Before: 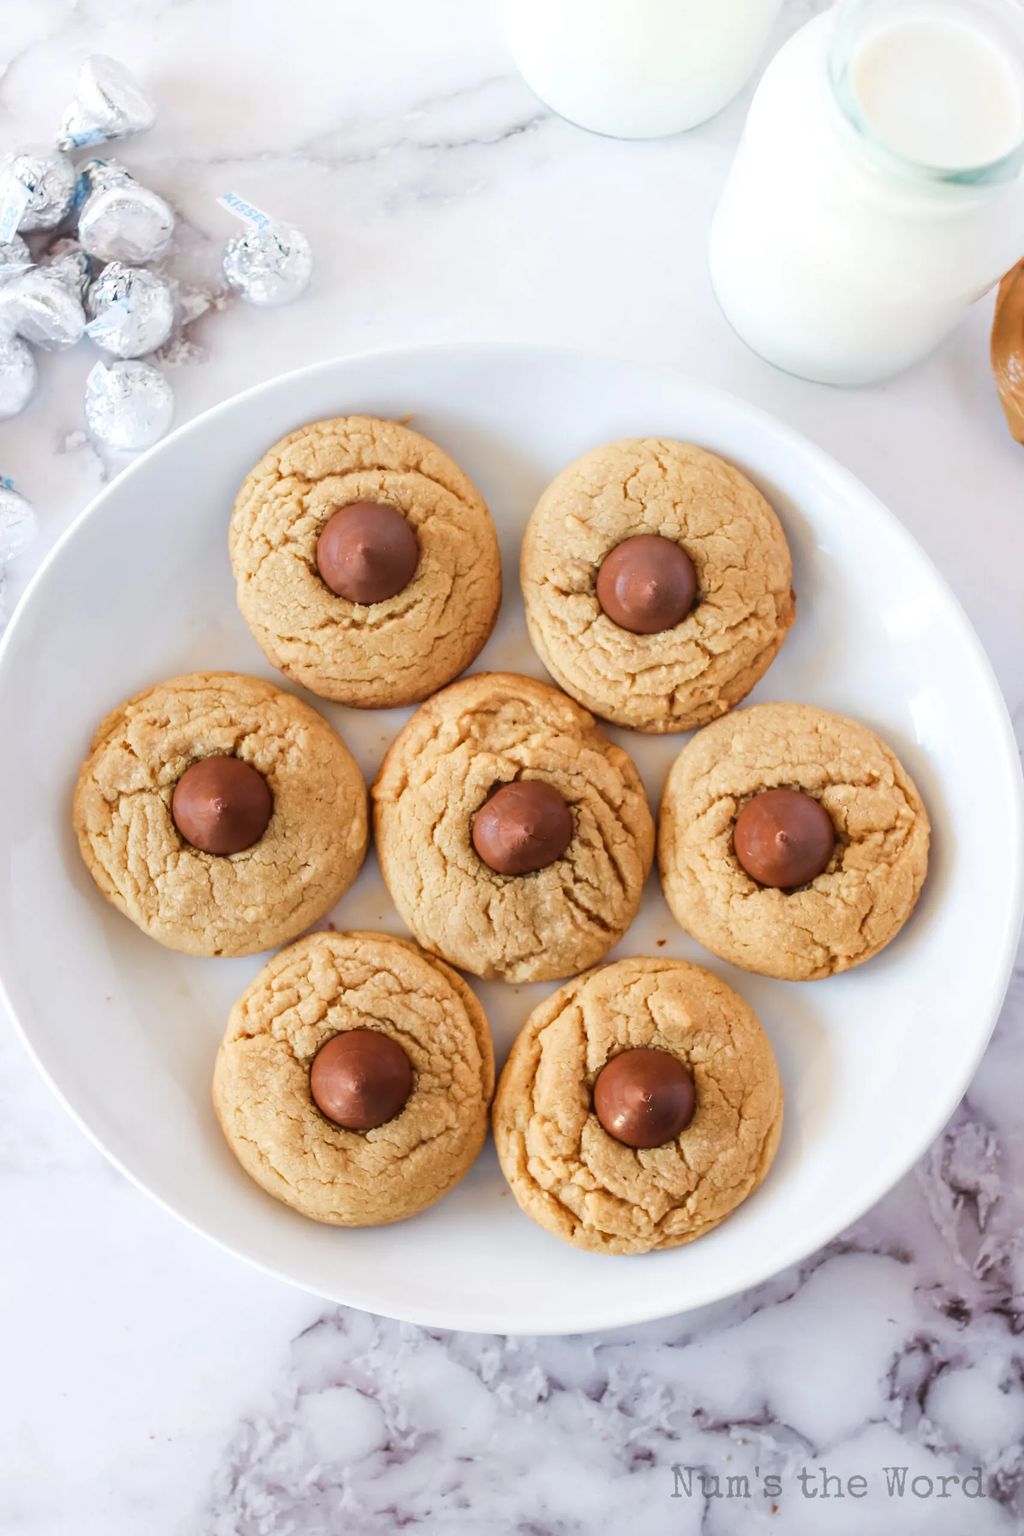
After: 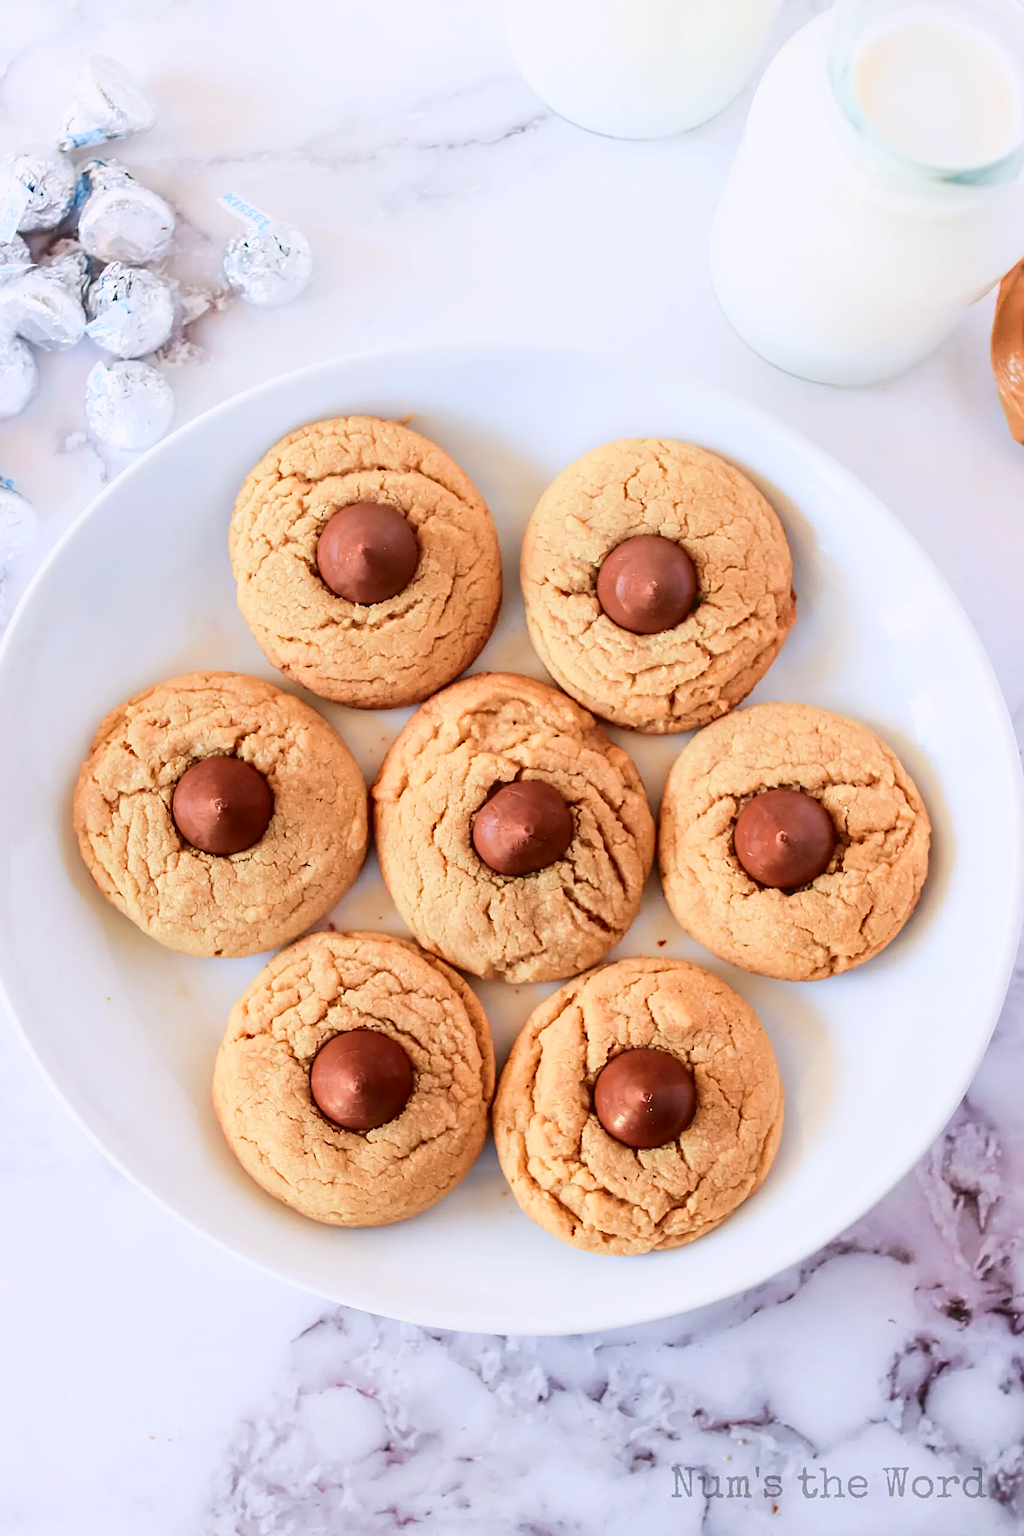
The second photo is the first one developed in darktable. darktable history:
sharpen: on, module defaults
tone curve: curves: ch0 [(0, 0.021) (0.049, 0.044) (0.158, 0.113) (0.351, 0.331) (0.485, 0.505) (0.656, 0.696) (0.868, 0.887) (1, 0.969)]; ch1 [(0, 0) (0.322, 0.328) (0.434, 0.438) (0.473, 0.477) (0.502, 0.503) (0.522, 0.526) (0.564, 0.591) (0.602, 0.632) (0.677, 0.701) (0.859, 0.885) (1, 1)]; ch2 [(0, 0) (0.33, 0.301) (0.452, 0.434) (0.502, 0.505) (0.535, 0.554) (0.565, 0.598) (0.618, 0.629) (1, 1)], color space Lab, independent channels, preserve colors none
white balance: red 1.009, blue 1.027
